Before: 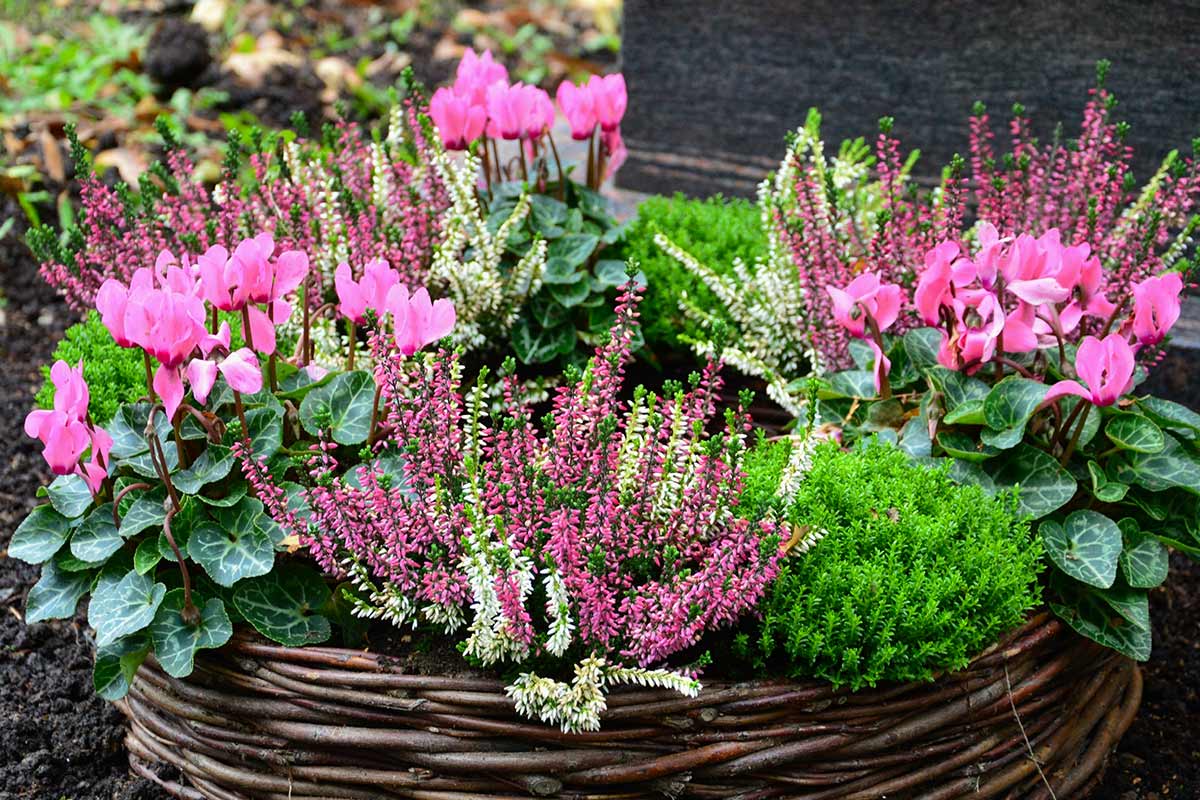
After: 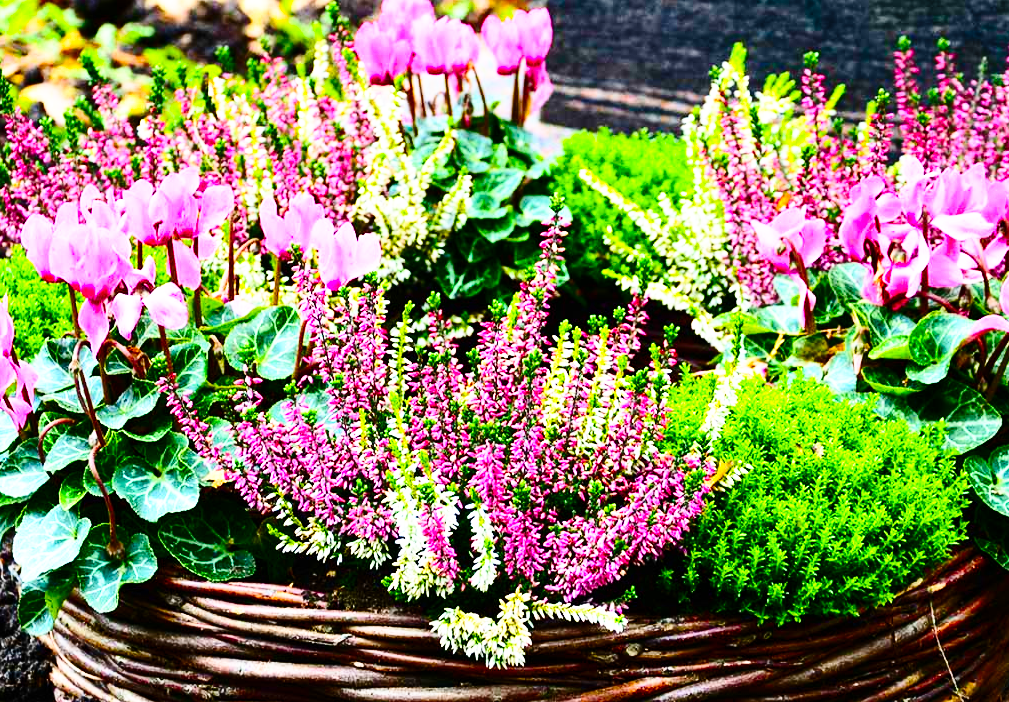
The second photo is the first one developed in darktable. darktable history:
base curve: curves: ch0 [(0, 0) (0.026, 0.03) (0.109, 0.232) (0.351, 0.748) (0.669, 0.968) (1, 1)], preserve colors none
contrast brightness saturation: contrast 0.292
crop: left 6.328%, top 8.197%, right 9.536%, bottom 4.007%
color balance rgb: perceptual saturation grading › global saturation 36.192%, perceptual saturation grading › shadows 36.065%
